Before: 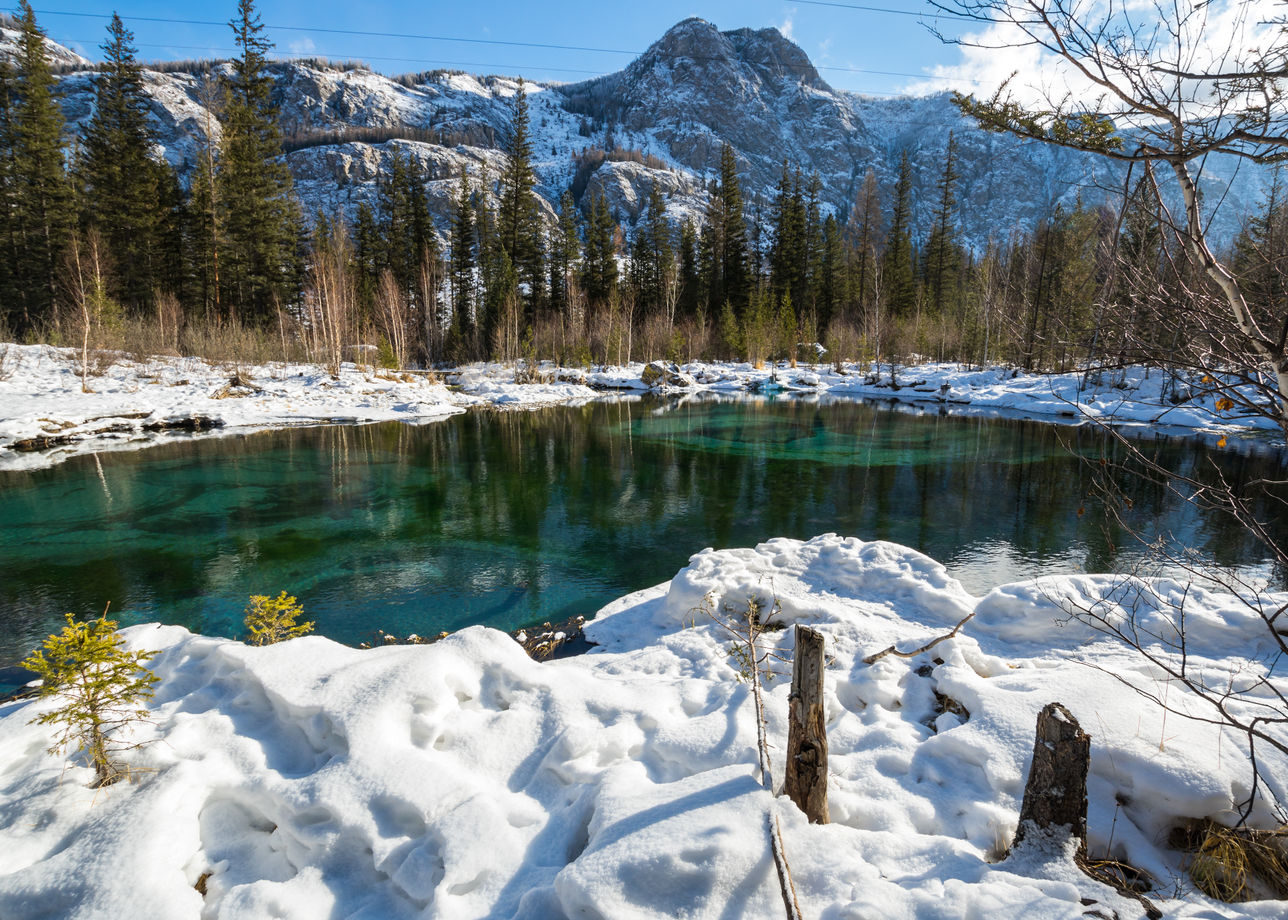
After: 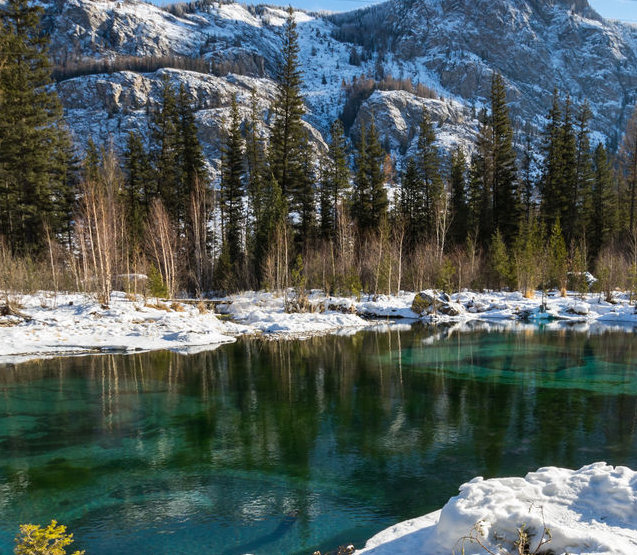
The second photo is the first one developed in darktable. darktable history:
crop: left 17.919%, top 7.786%, right 32.551%, bottom 31.795%
